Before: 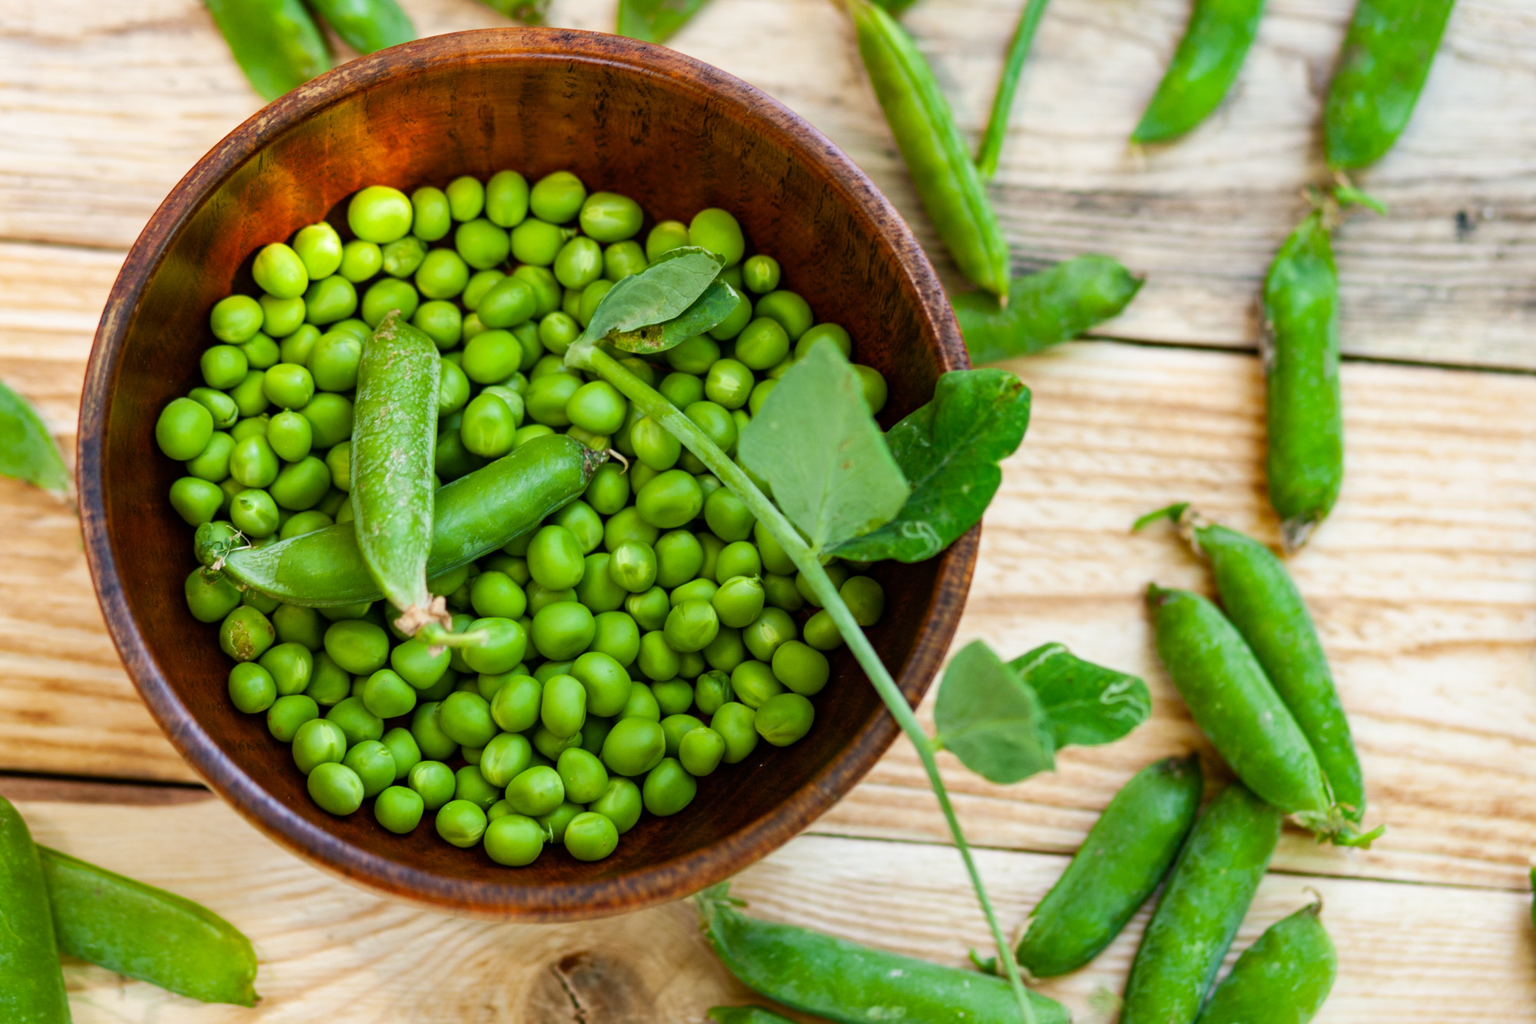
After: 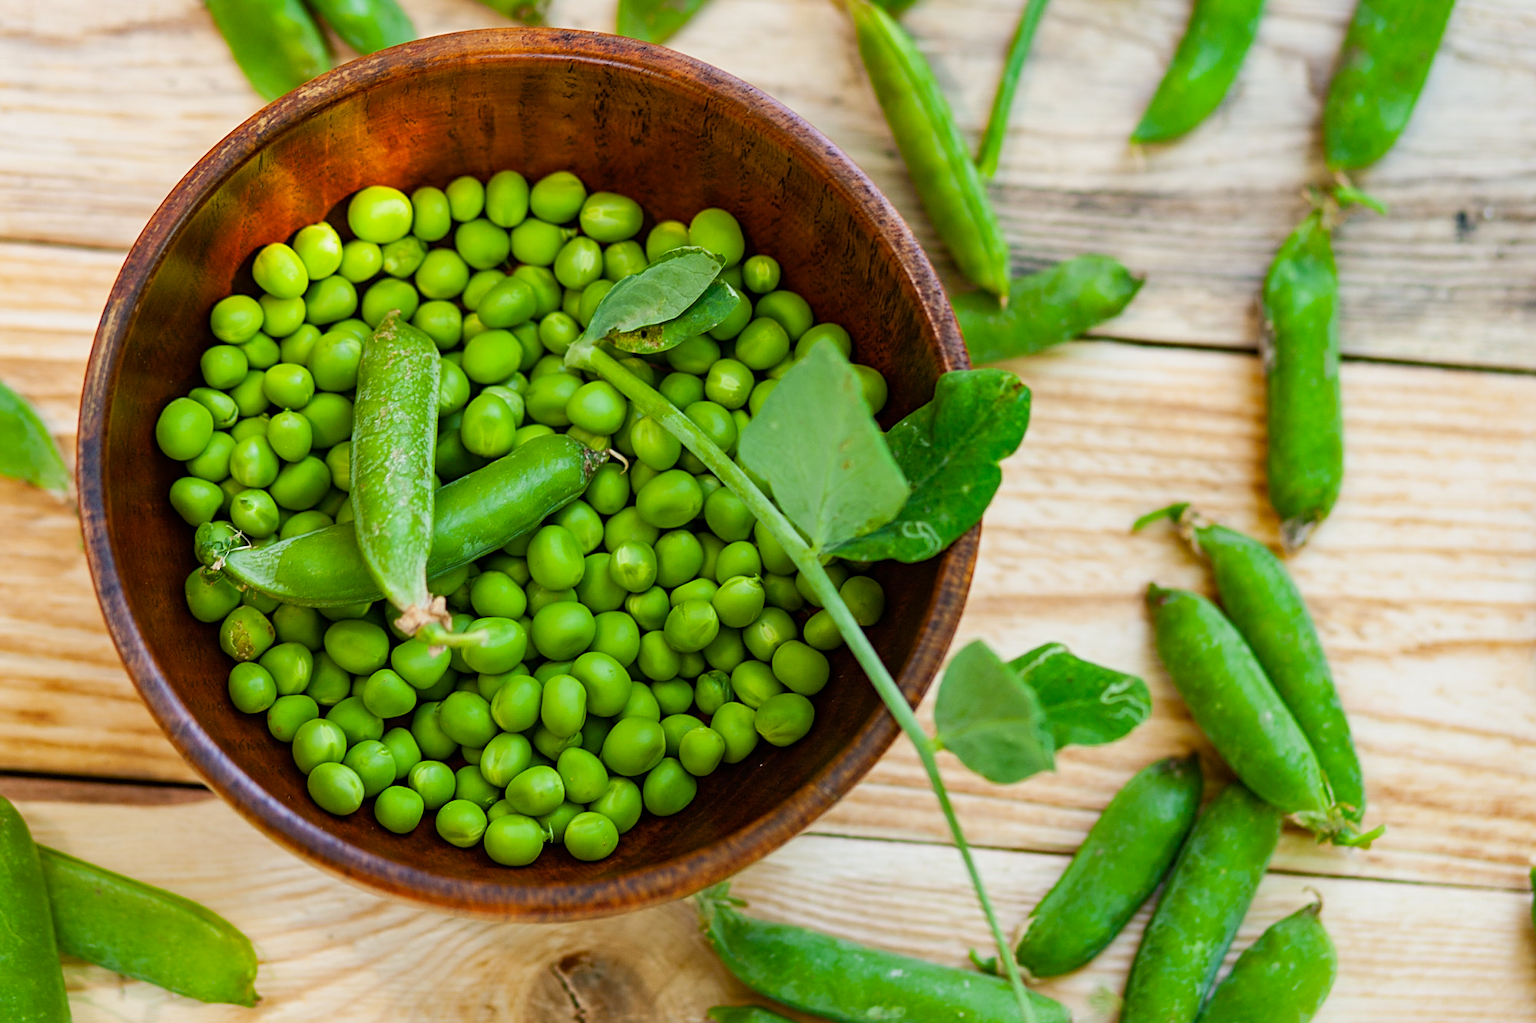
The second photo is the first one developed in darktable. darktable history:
sharpen: on, module defaults
color balance rgb: linear chroma grading › global chroma 15.337%, perceptual saturation grading › global saturation -0.093%, global vibrance -17.297%, contrast -5.689%
